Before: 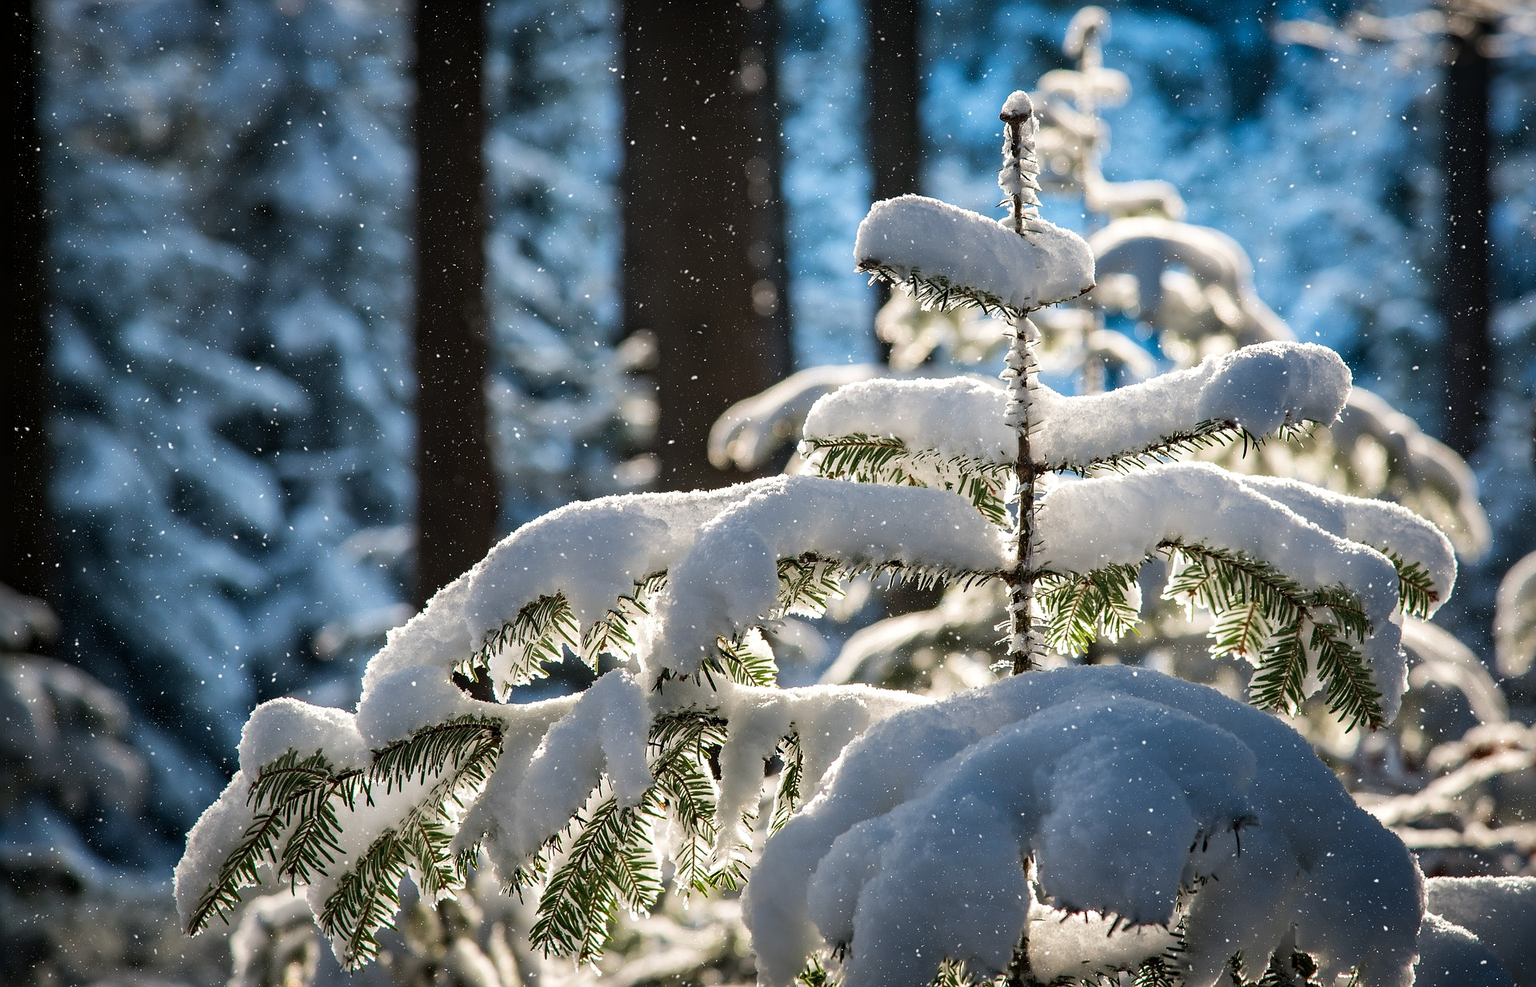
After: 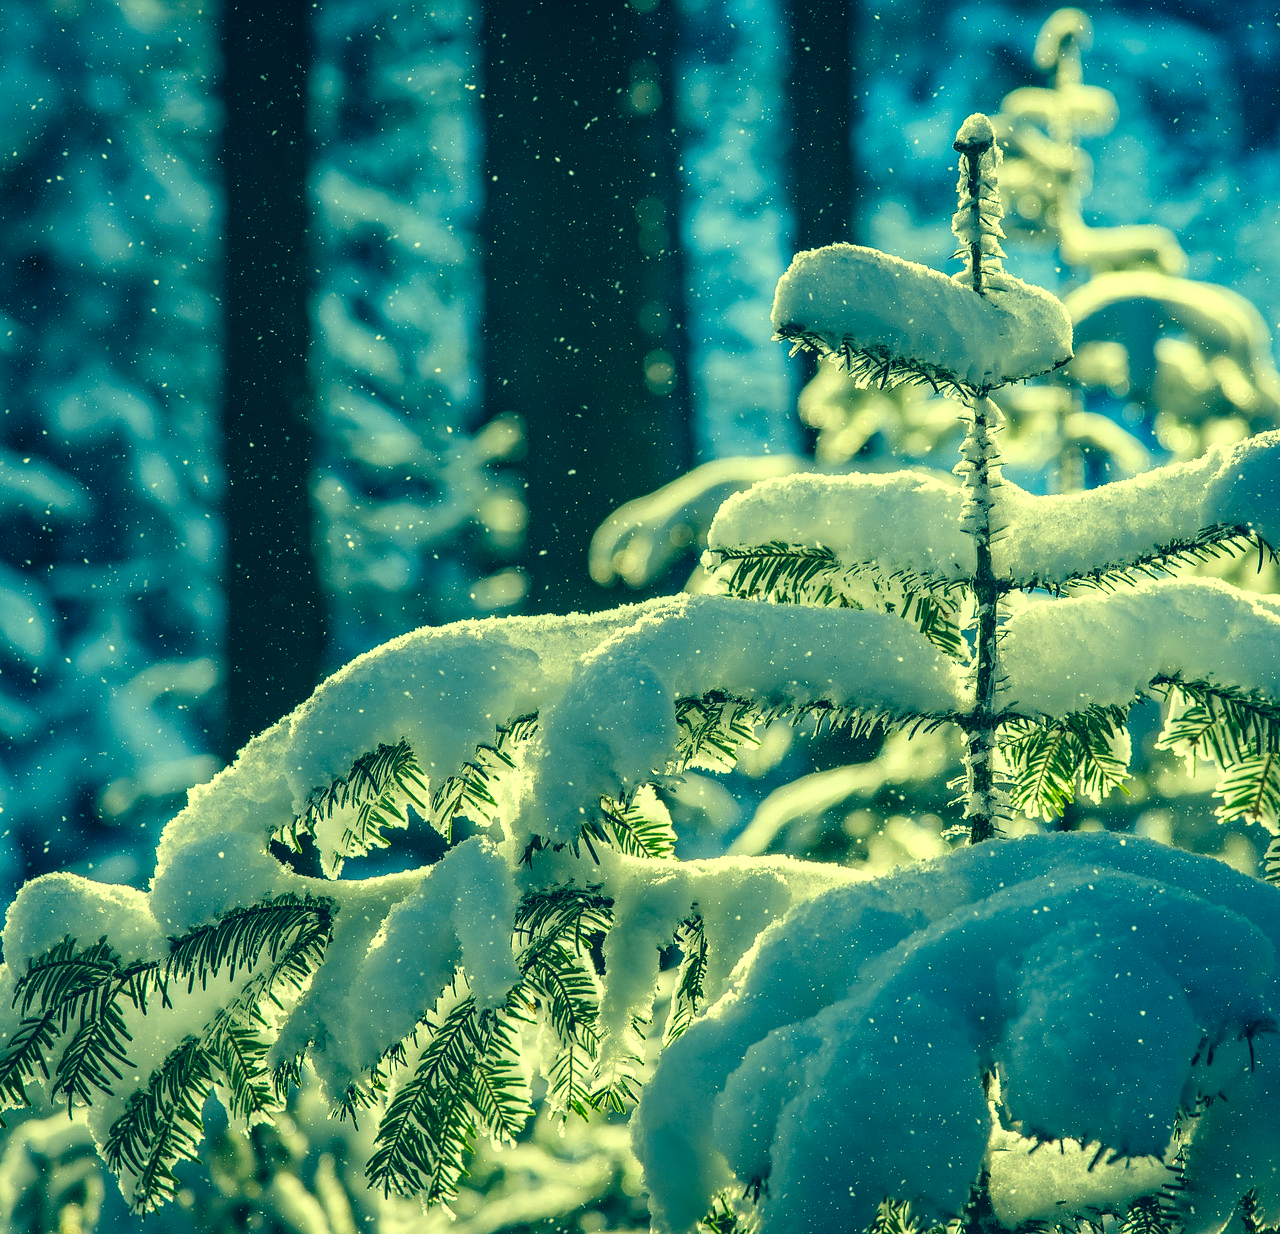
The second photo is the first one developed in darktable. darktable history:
crop and rotate: left 15.446%, right 17.836%
color correction: highlights a* -15.58, highlights b* 40, shadows a* -40, shadows b* -26.18
local contrast: on, module defaults
